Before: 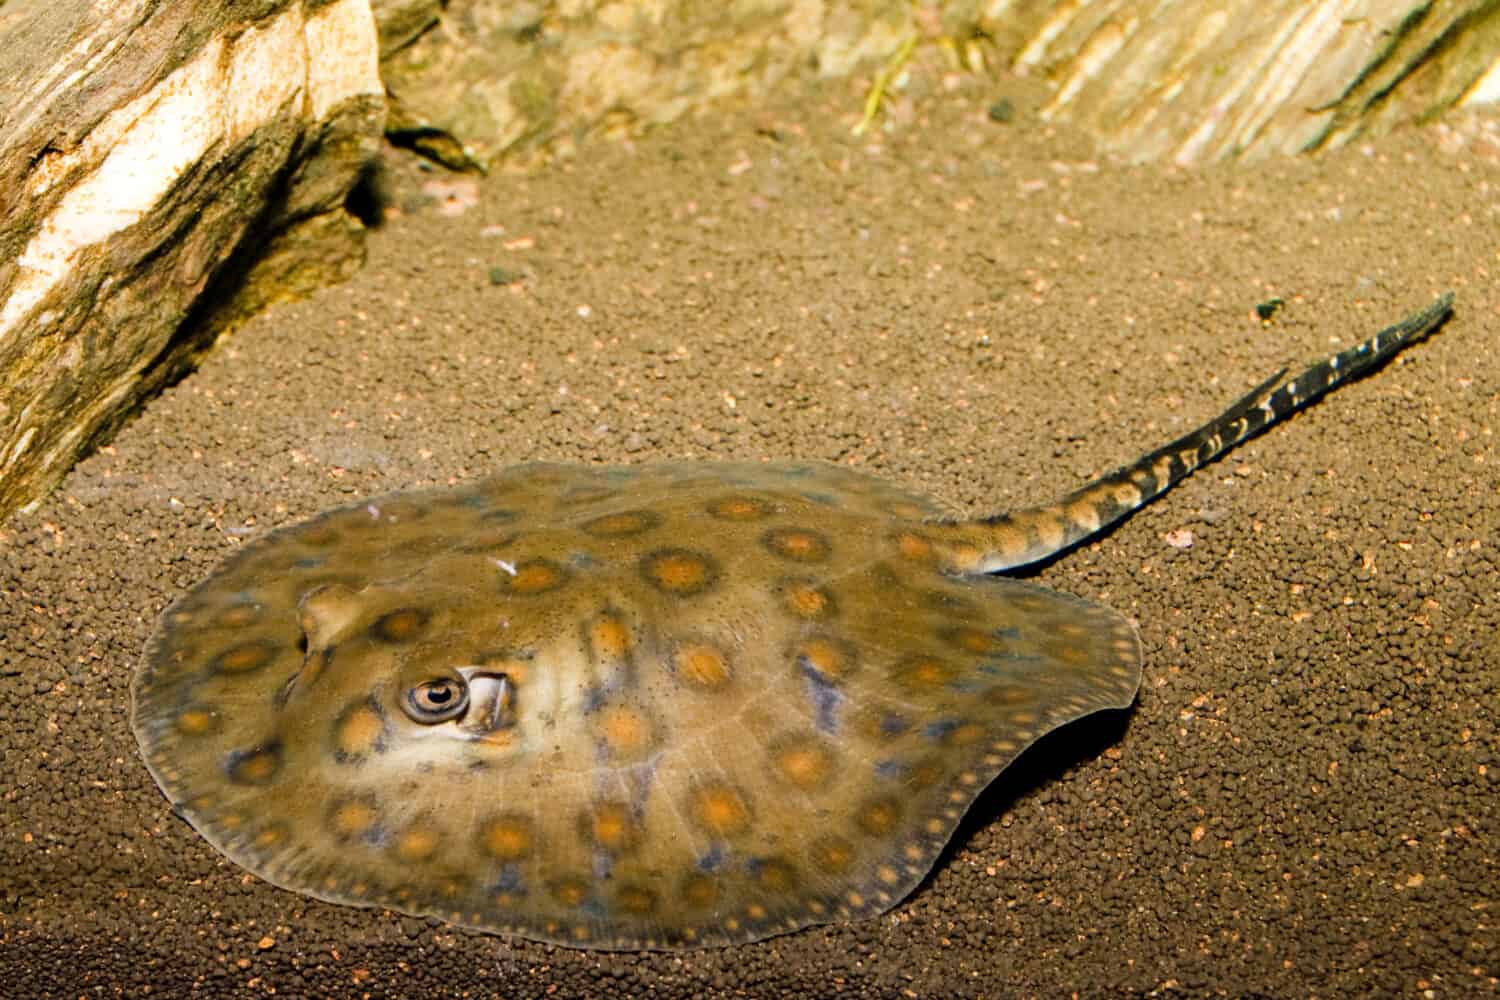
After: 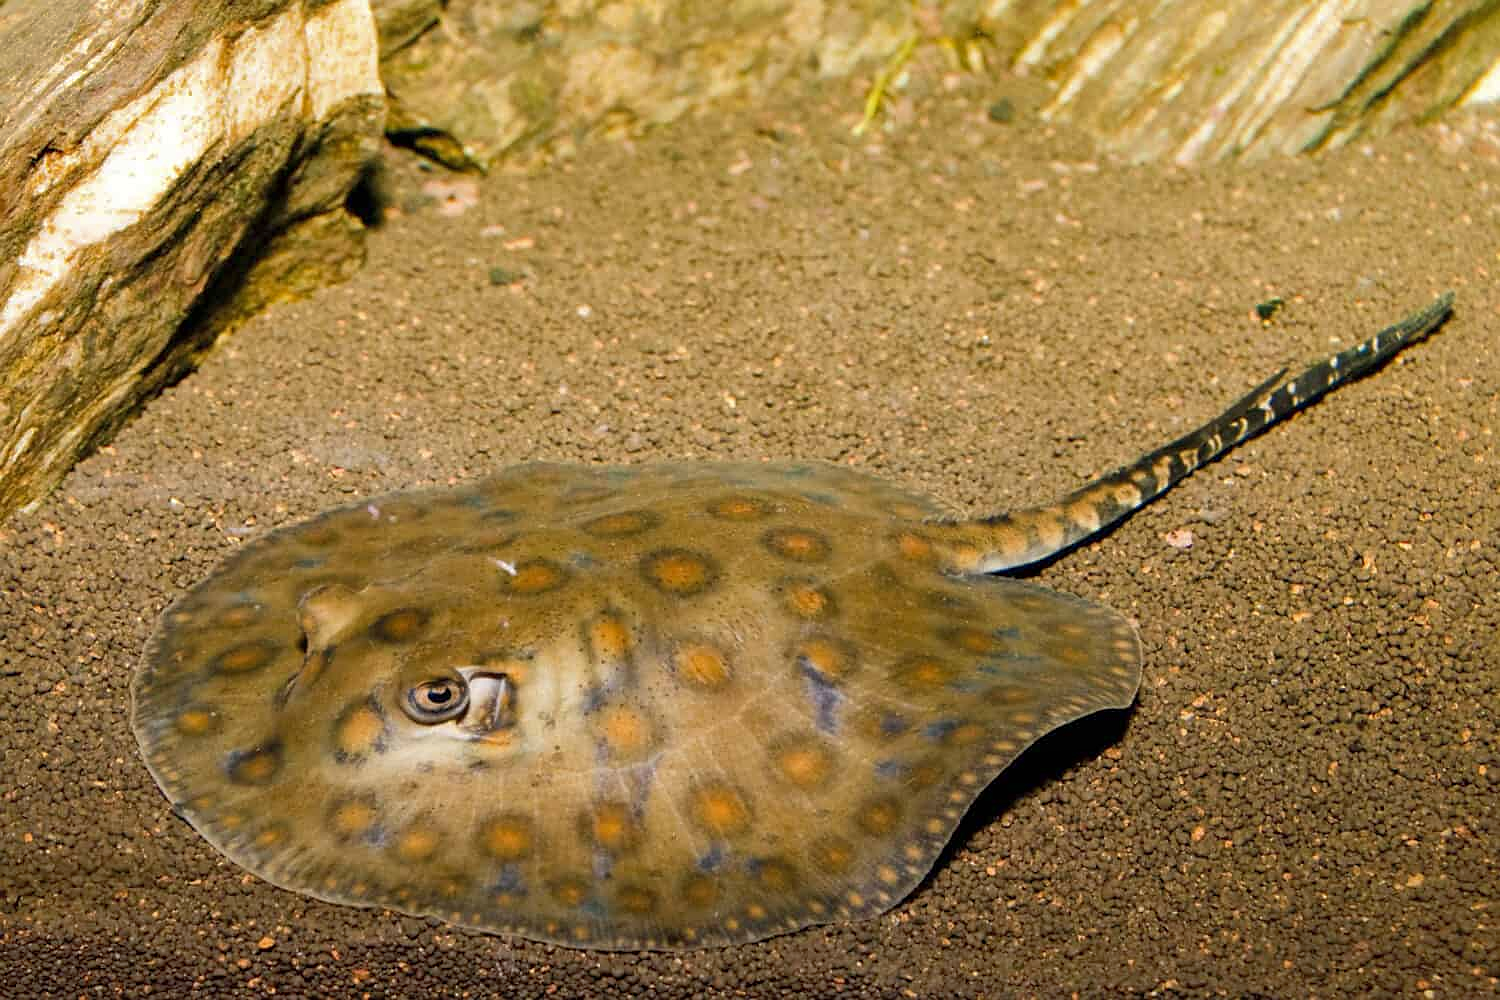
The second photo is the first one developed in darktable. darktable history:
shadows and highlights: on, module defaults
sharpen: radius 1.033
